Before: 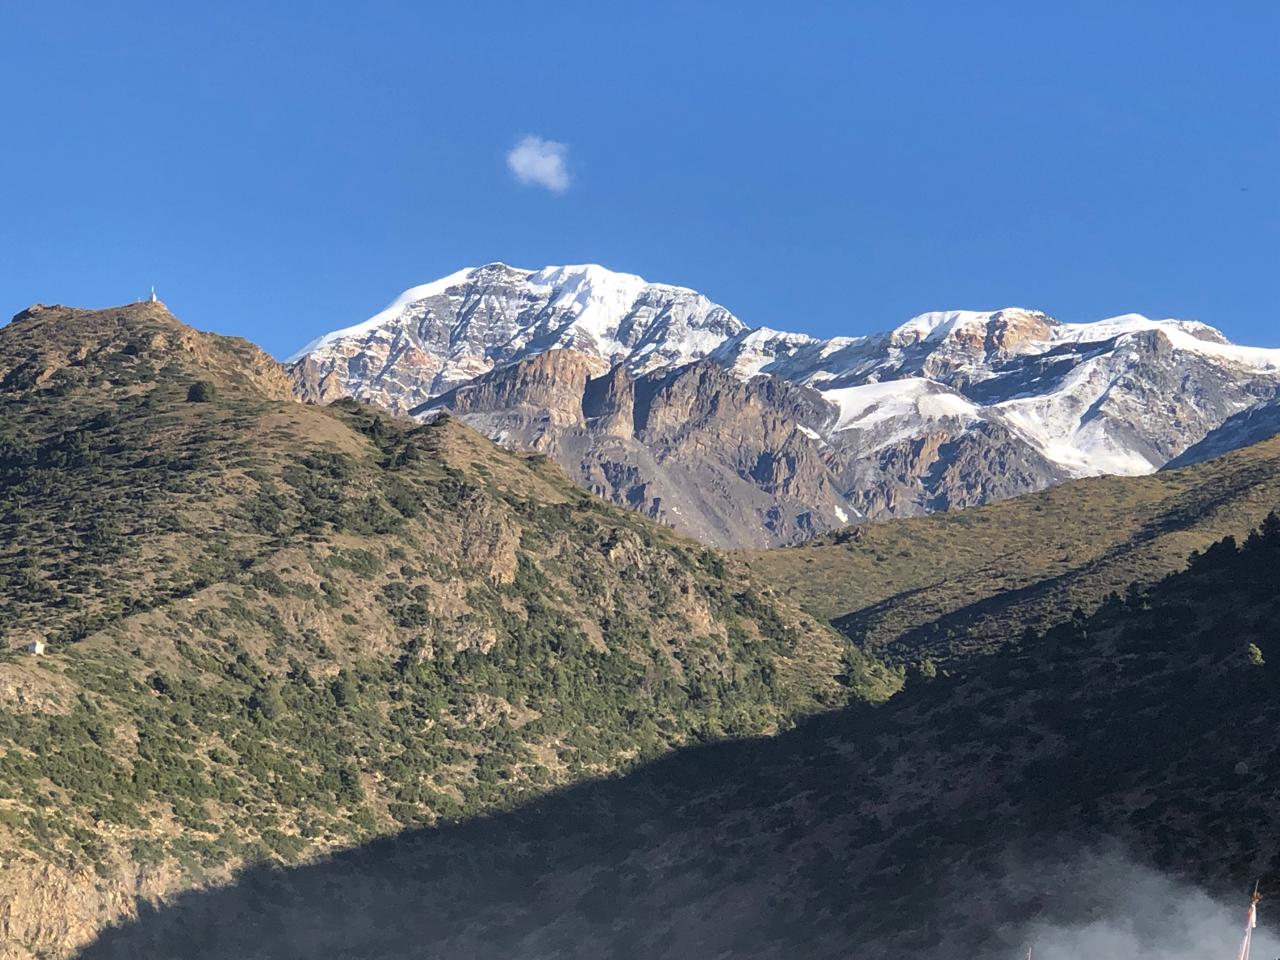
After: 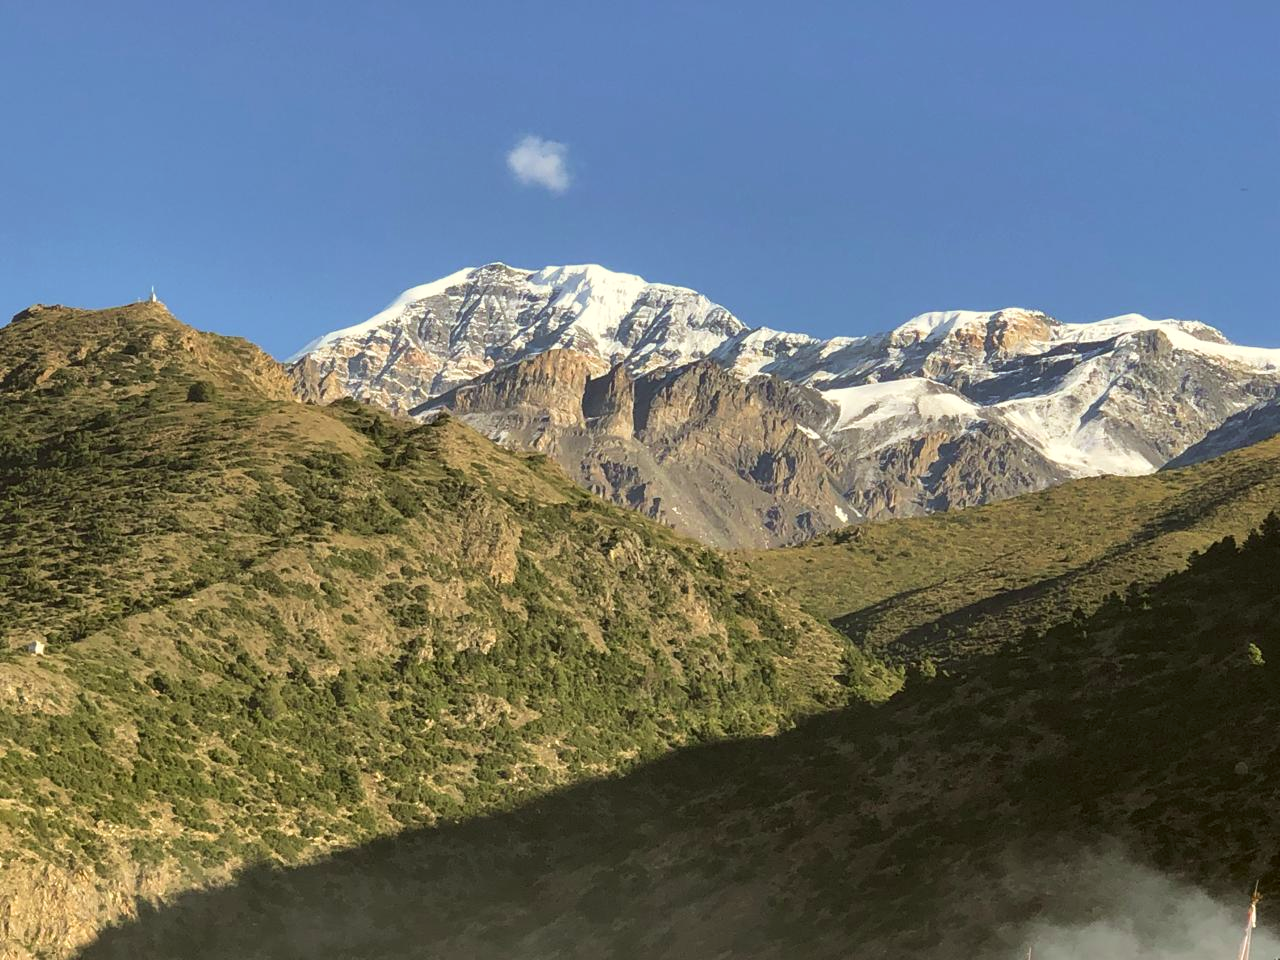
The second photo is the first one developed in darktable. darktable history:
color correction: highlights a* -1.43, highlights b* 10.12, shadows a* 0.395, shadows b* 19.35
velvia: strength 15%
